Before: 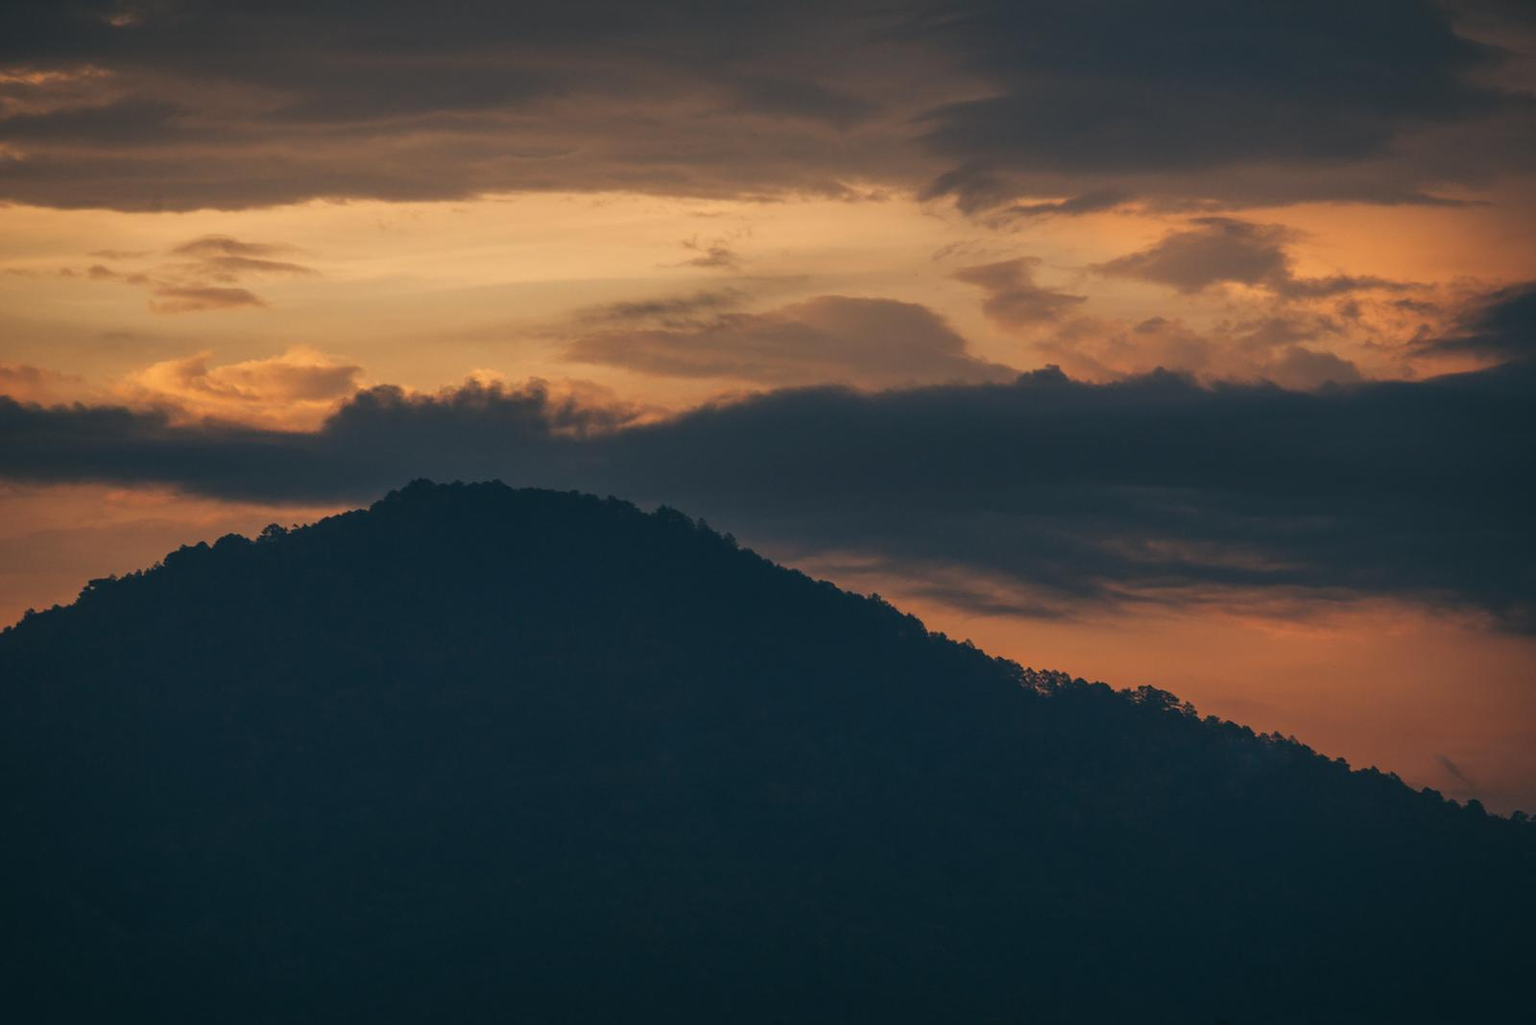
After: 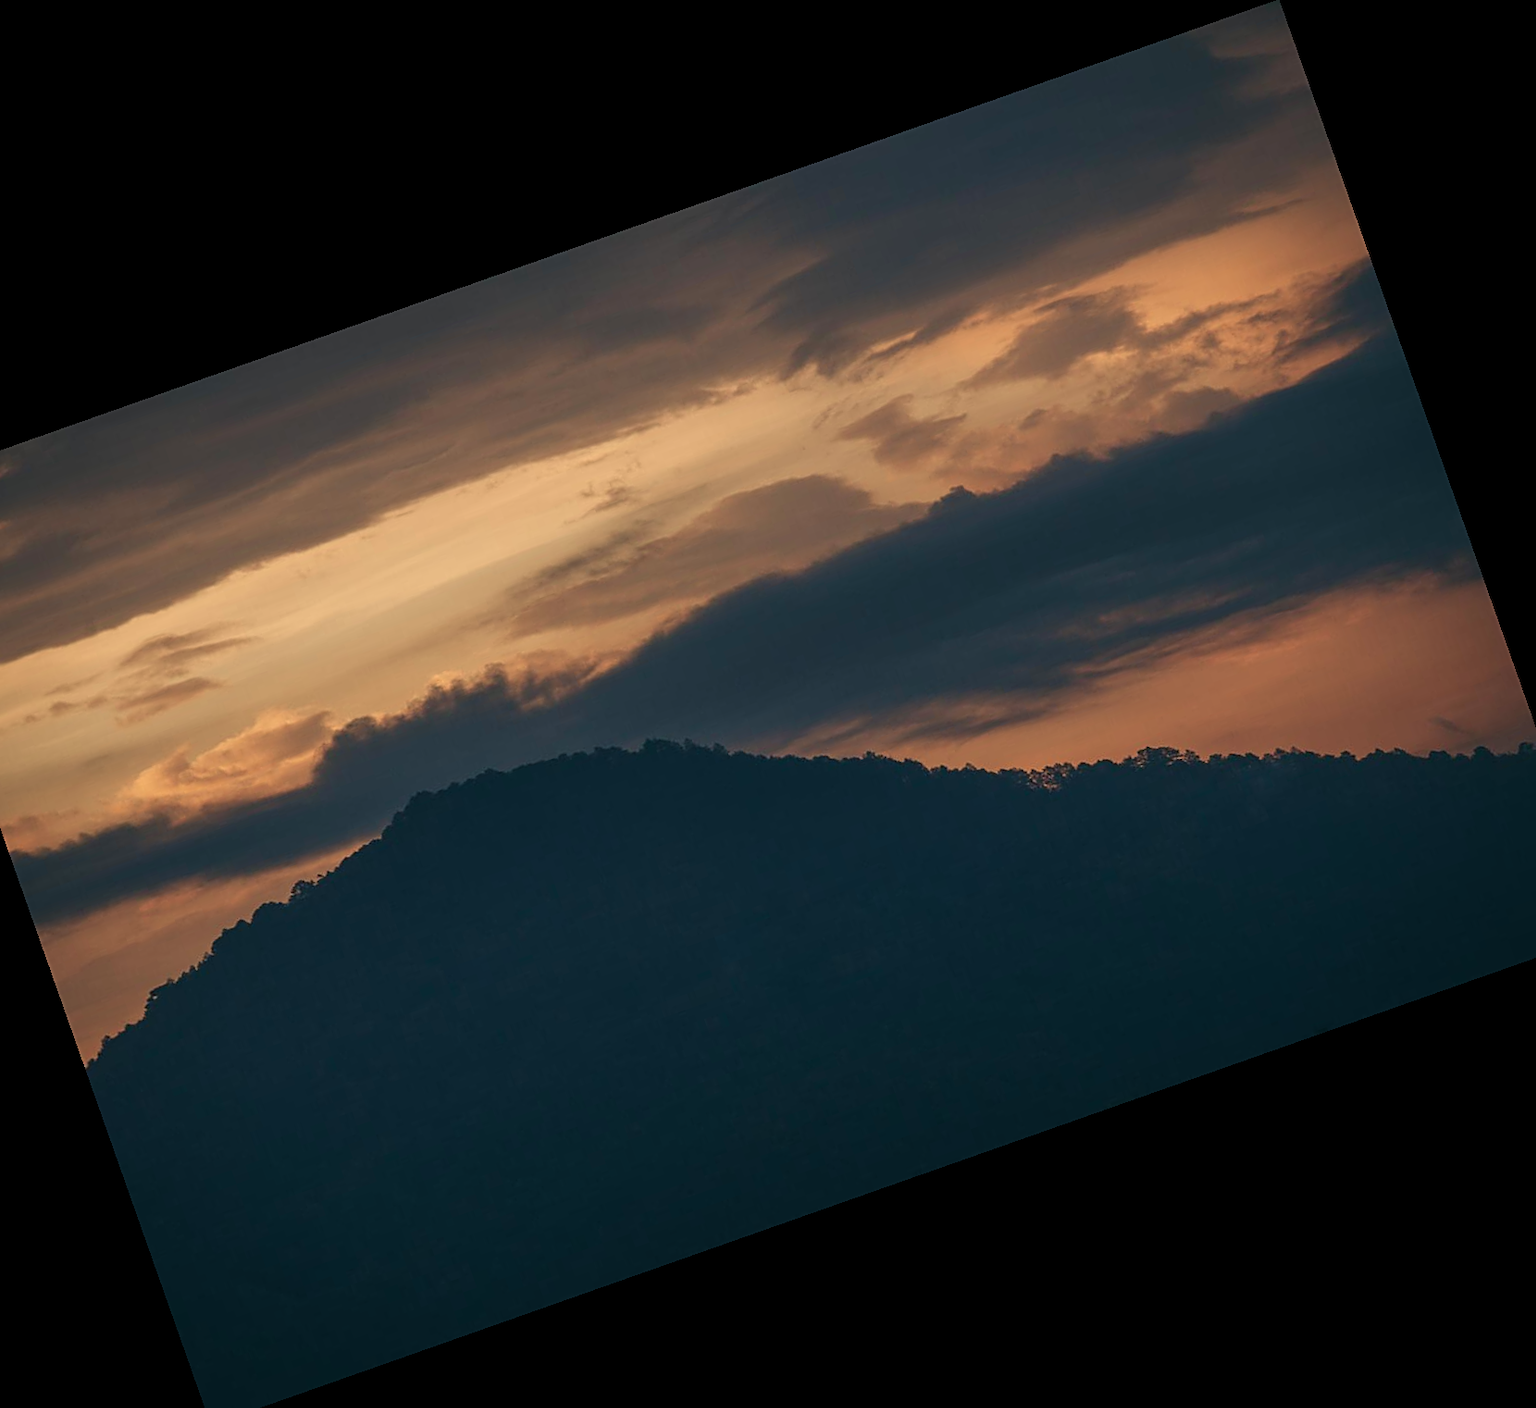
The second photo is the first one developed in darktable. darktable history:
color zones: curves: ch0 [(0, 0.5) (0.143, 0.5) (0.286, 0.5) (0.429, 0.504) (0.571, 0.5) (0.714, 0.509) (0.857, 0.5) (1, 0.5)]; ch1 [(0, 0.425) (0.143, 0.425) (0.286, 0.375) (0.429, 0.405) (0.571, 0.5) (0.714, 0.47) (0.857, 0.425) (1, 0.435)]; ch2 [(0, 0.5) (0.143, 0.5) (0.286, 0.5) (0.429, 0.517) (0.571, 0.5) (0.714, 0.51) (0.857, 0.5) (1, 0.5)]
crop and rotate: angle 19.43°, left 6.812%, right 4.125%, bottom 1.087%
sharpen: on, module defaults
velvia: on, module defaults
